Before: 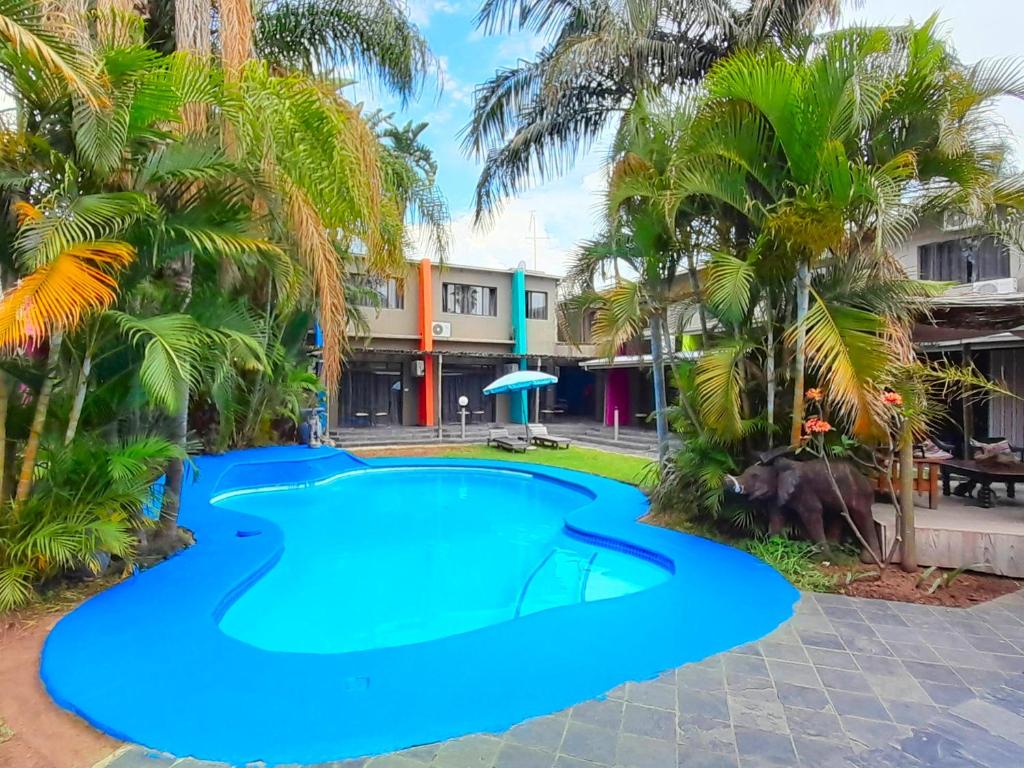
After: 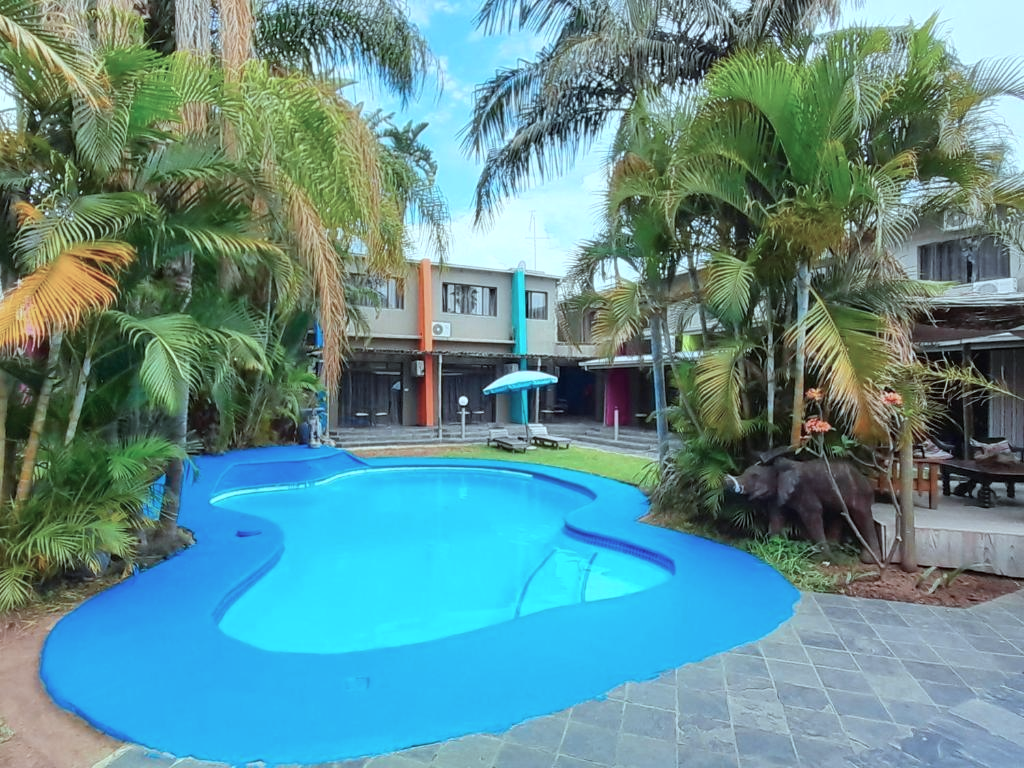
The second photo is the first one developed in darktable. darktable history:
color correction: highlights a* -12.85, highlights b* -17.53, saturation 0.708
local contrast: mode bilateral grid, contrast 15, coarseness 35, detail 104%, midtone range 0.2
